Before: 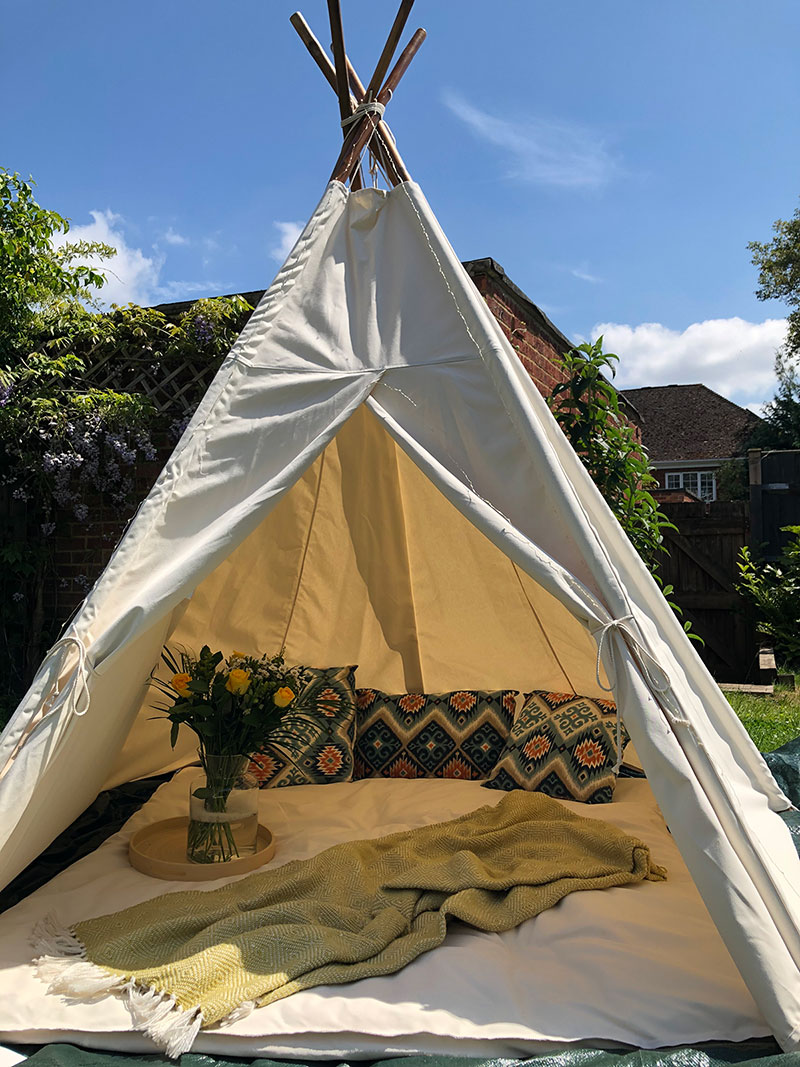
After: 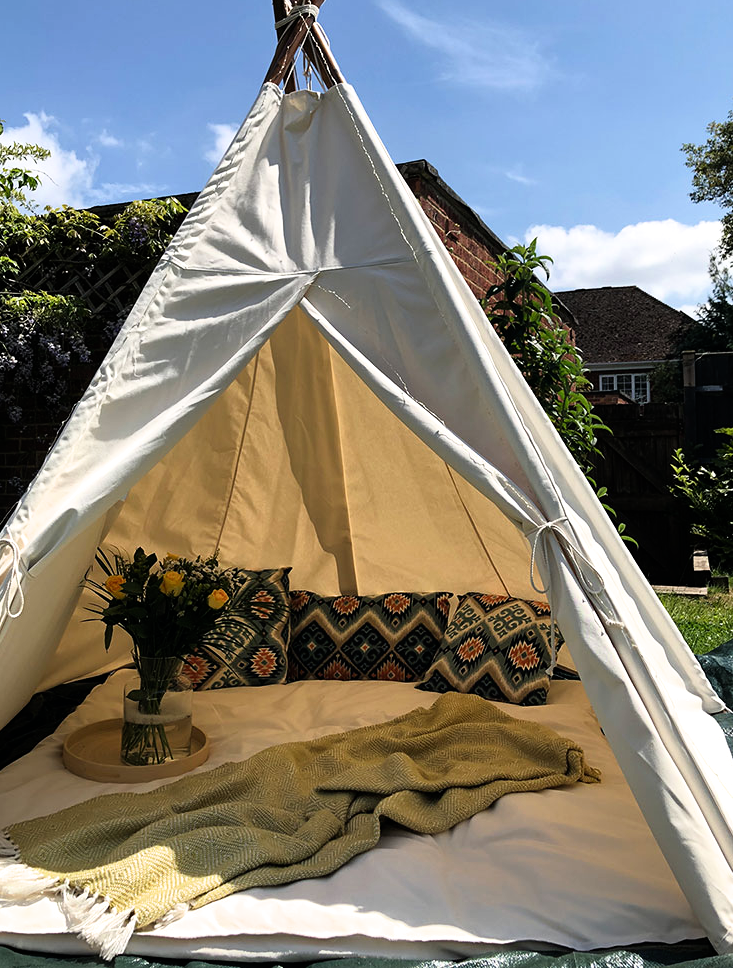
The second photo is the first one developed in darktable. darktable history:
filmic rgb: black relative exposure -9.08 EV, white relative exposure 2.3 EV, hardness 7.49
crop and rotate: left 8.262%, top 9.226%
